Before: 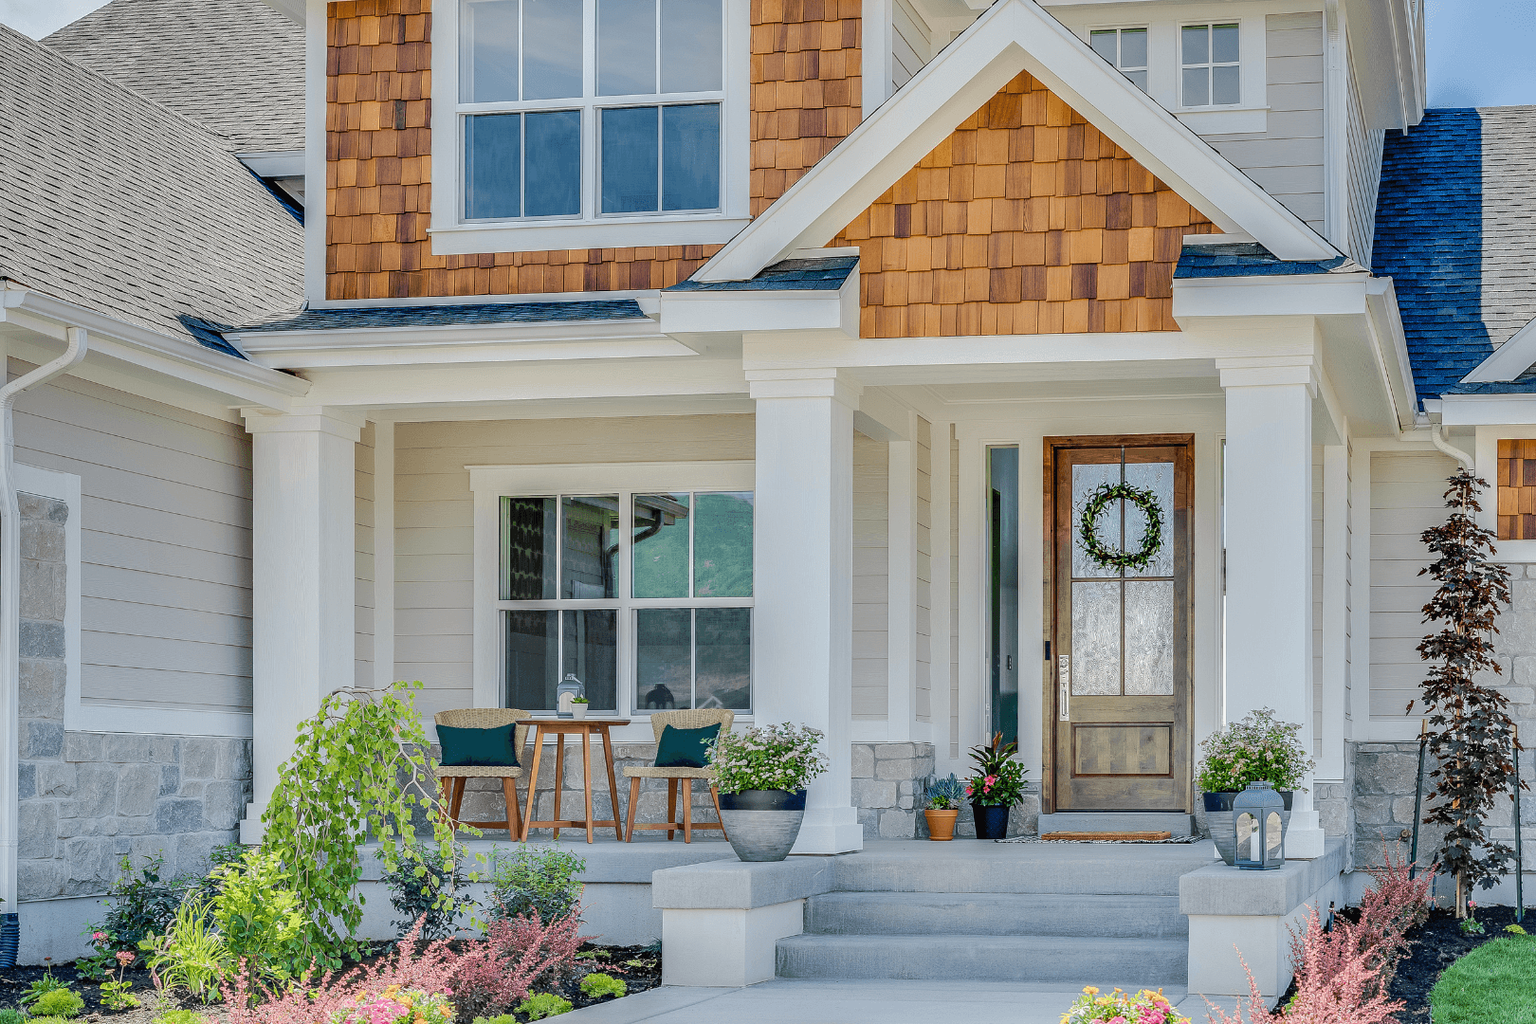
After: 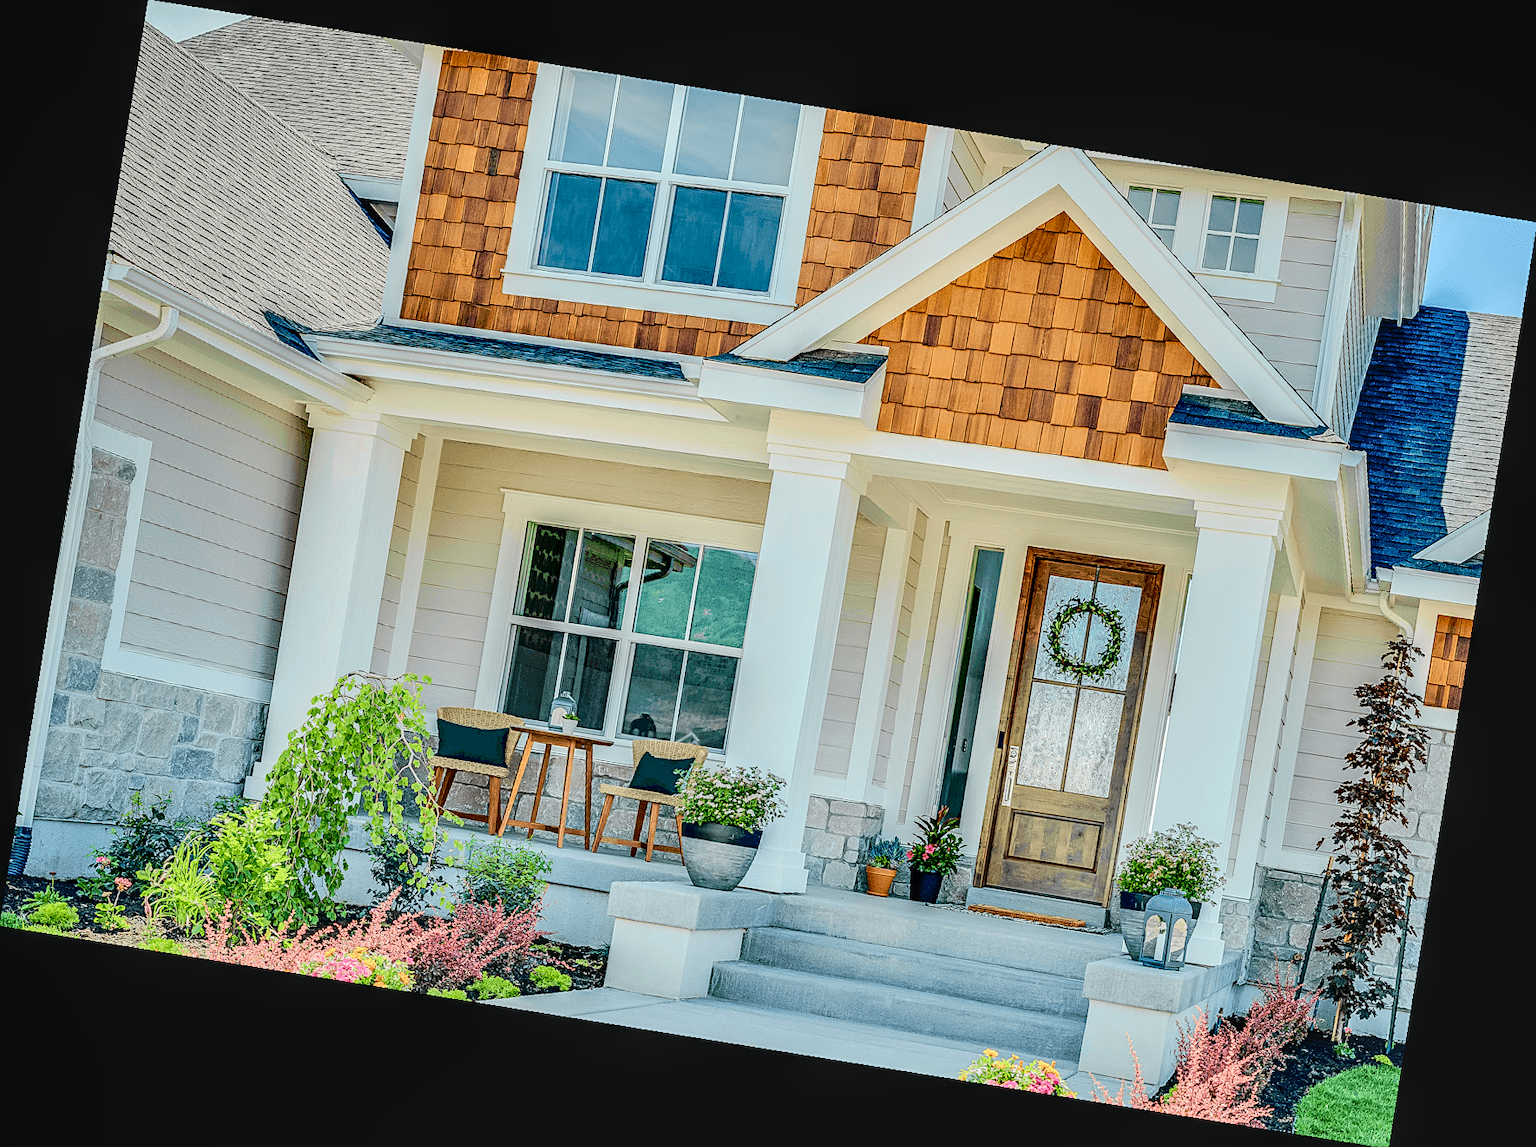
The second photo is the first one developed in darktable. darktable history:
local contrast: on, module defaults
sharpen: on, module defaults
rotate and perspective: rotation 9.12°, automatic cropping off
tone curve: curves: ch0 [(0, 0.014) (0.17, 0.099) (0.392, 0.438) (0.725, 0.828) (0.872, 0.918) (1, 0.981)]; ch1 [(0, 0) (0.402, 0.36) (0.488, 0.466) (0.5, 0.499) (0.515, 0.515) (0.574, 0.595) (0.619, 0.65) (0.701, 0.725) (1, 1)]; ch2 [(0, 0) (0.432, 0.422) (0.486, 0.49) (0.503, 0.503) (0.523, 0.554) (0.562, 0.606) (0.644, 0.694) (0.717, 0.753) (1, 0.991)], color space Lab, independent channels
